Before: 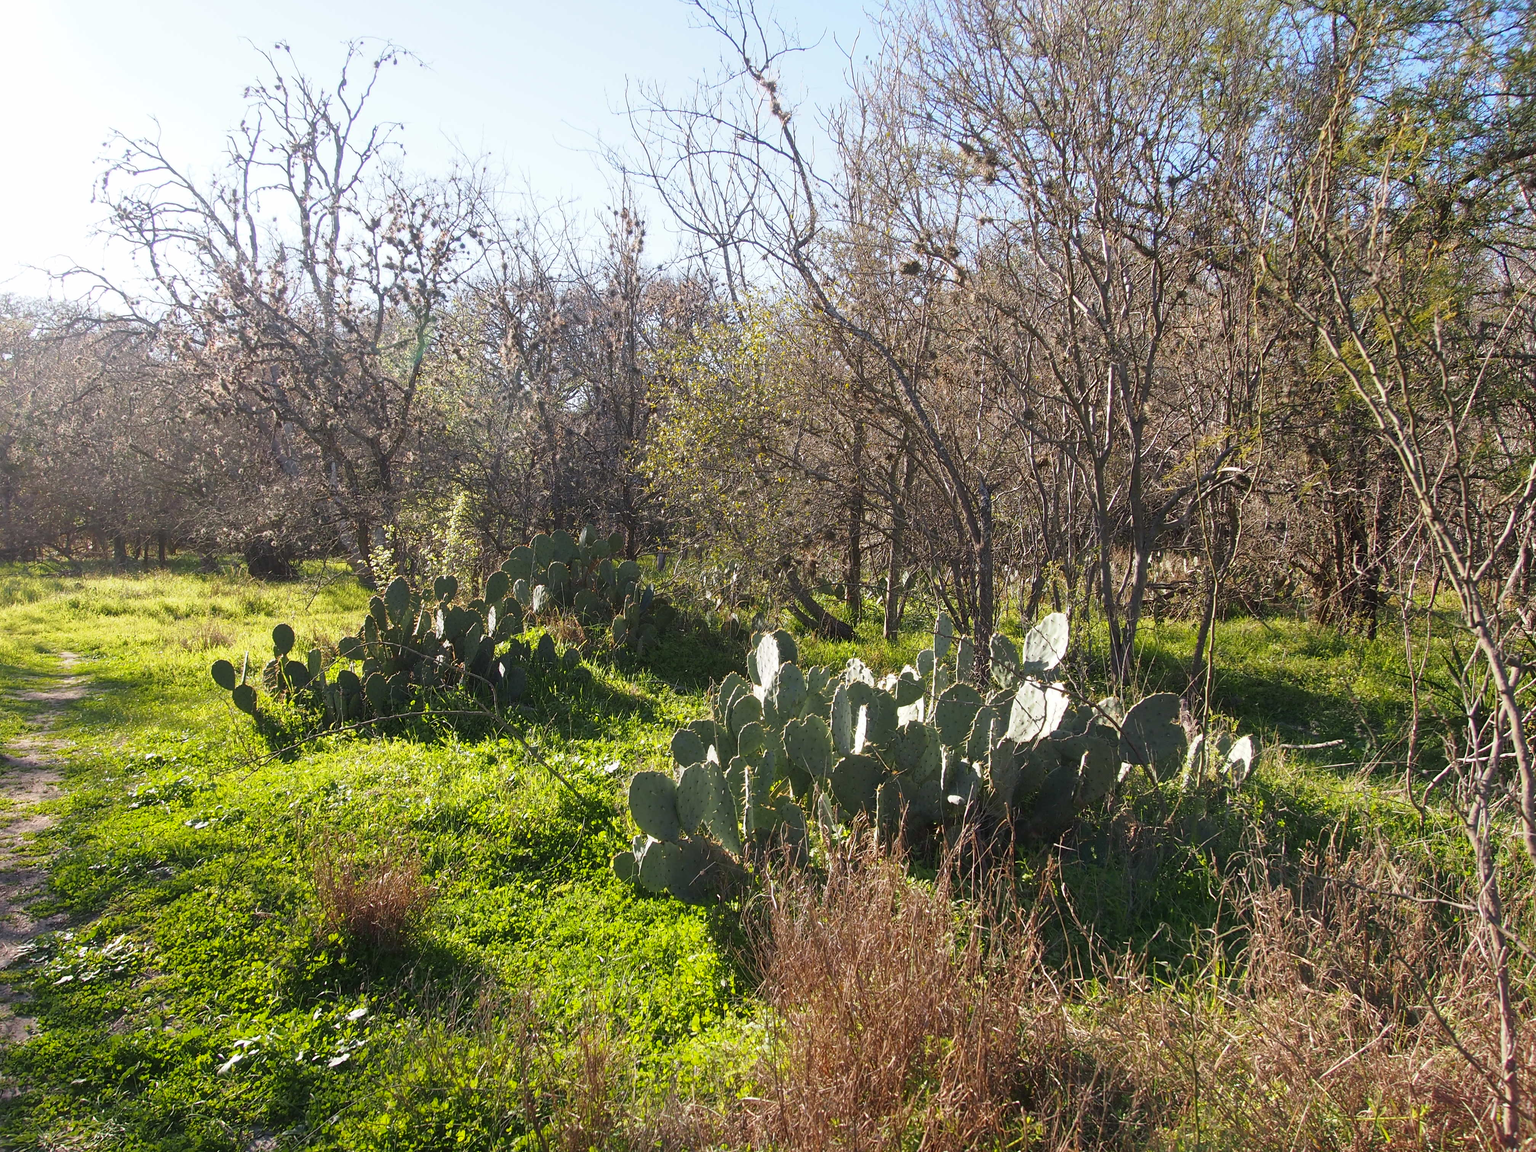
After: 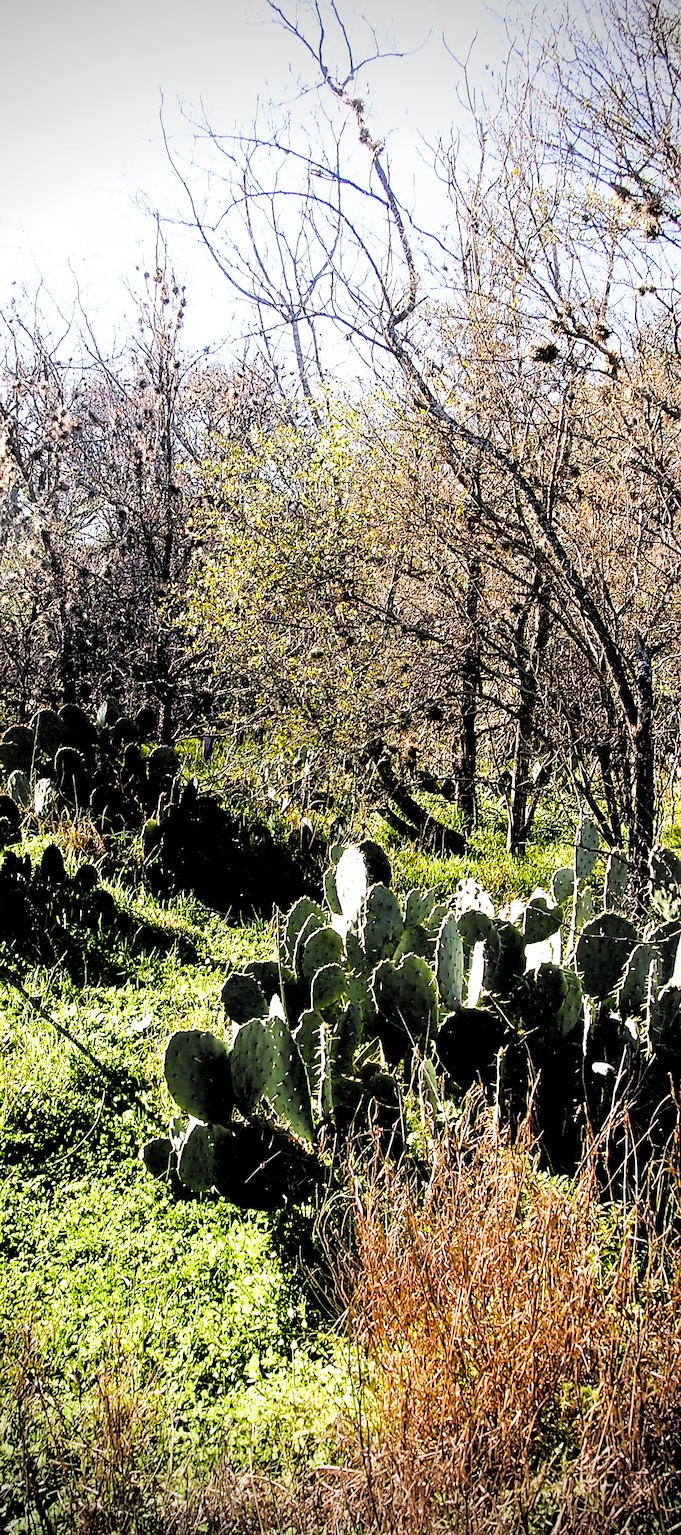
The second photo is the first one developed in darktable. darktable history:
crop: left 33.36%, right 33.36%
filmic rgb: middle gray luminance 13.55%, black relative exposure -1.97 EV, white relative exposure 3.1 EV, threshold 6 EV, target black luminance 0%, hardness 1.79, latitude 59.23%, contrast 1.728, highlights saturation mix 5%, shadows ↔ highlights balance -37.52%, add noise in highlights 0, color science v3 (2019), use custom middle-gray values true, iterations of high-quality reconstruction 0, contrast in highlights soft, enable highlight reconstruction true
vignetting: fall-off radius 31.48%, brightness -0.472
exposure: exposure 0.217 EV, compensate highlight preservation false
color balance rgb: shadows lift › luminance -9.41%, highlights gain › luminance 17.6%, global offset › luminance -1.45%, perceptual saturation grading › highlights -17.77%, perceptual saturation grading › mid-tones 33.1%, perceptual saturation grading › shadows 50.52%, global vibrance 24.22%
sharpen: on, module defaults
rotate and perspective: rotation 0.174°, lens shift (vertical) 0.013, lens shift (horizontal) 0.019, shear 0.001, automatic cropping original format, crop left 0.007, crop right 0.991, crop top 0.016, crop bottom 0.997
